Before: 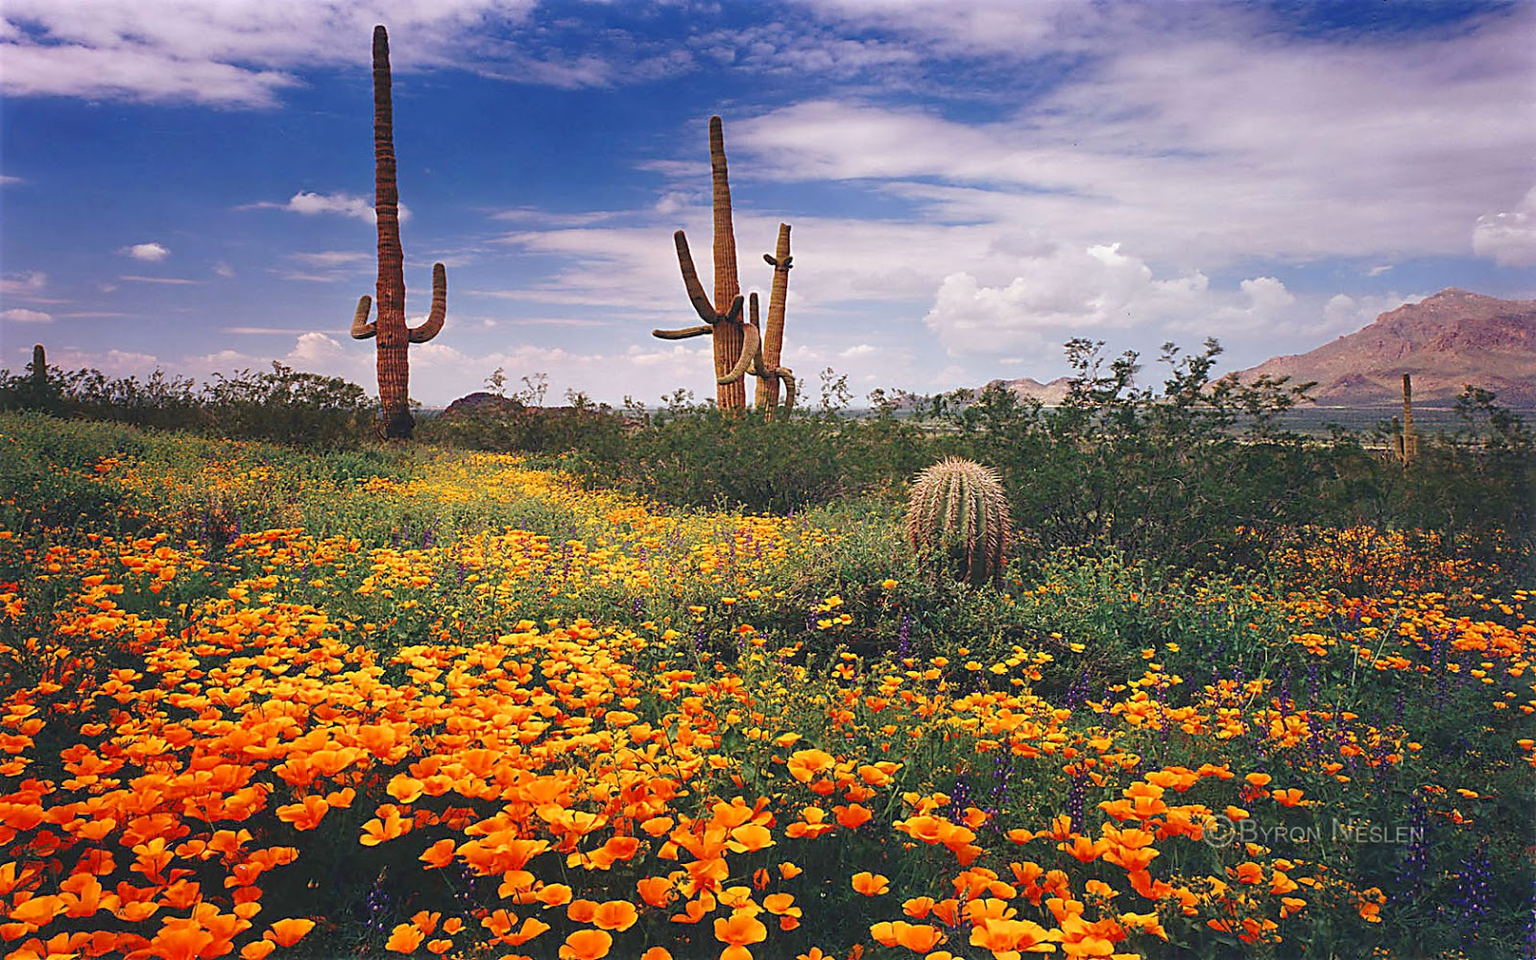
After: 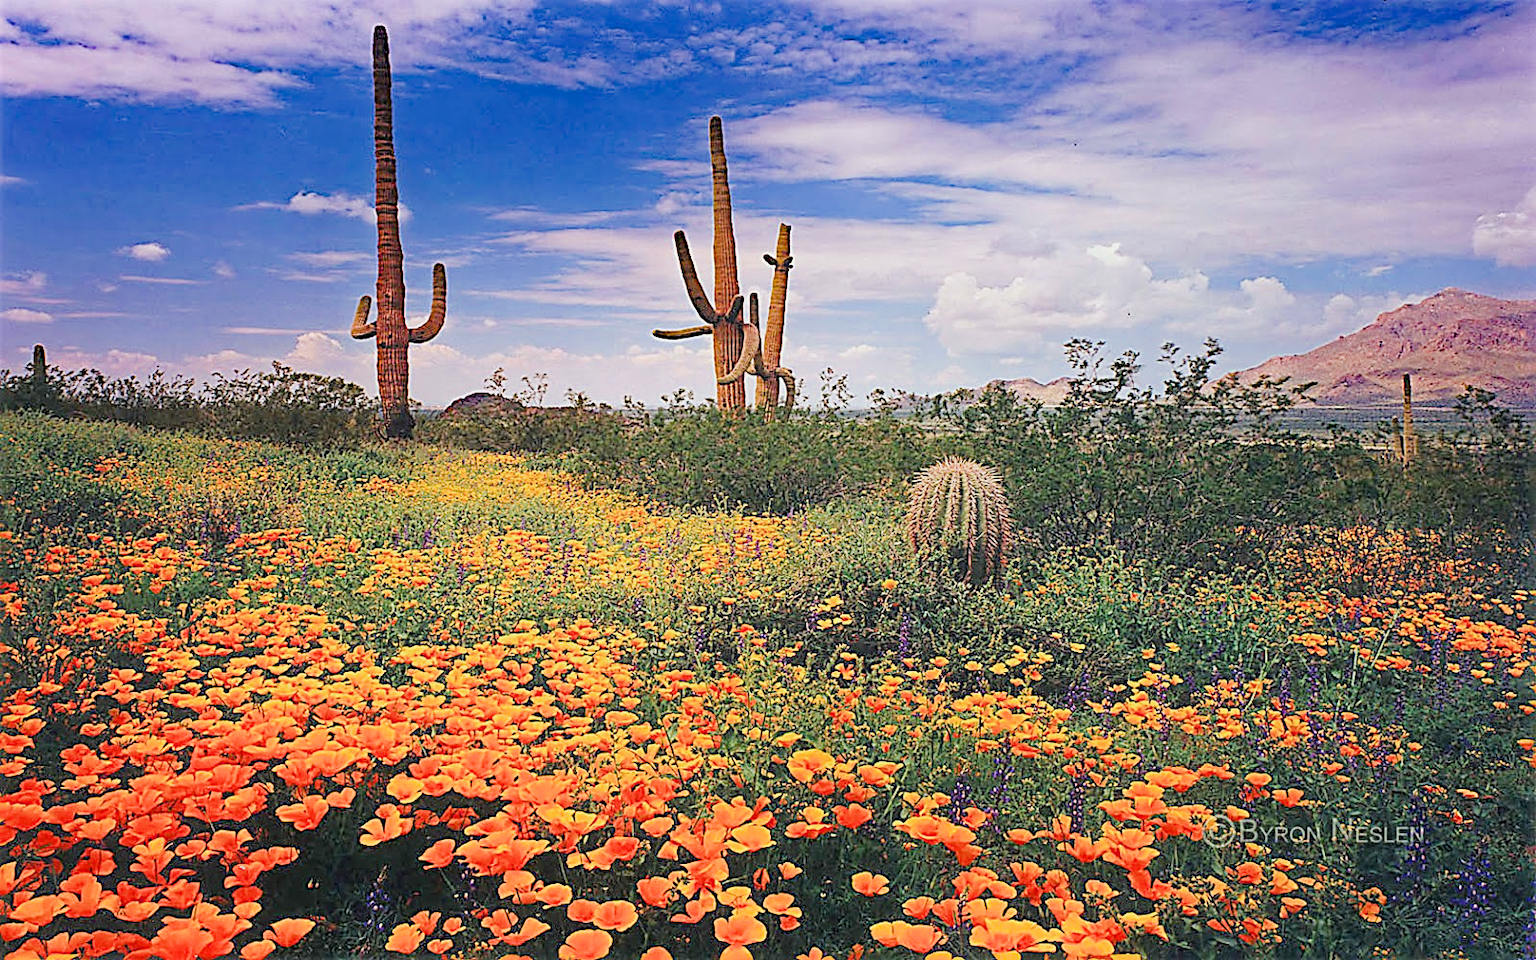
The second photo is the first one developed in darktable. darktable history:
sharpen: radius 2.531, amount 0.617
exposure: black level correction 0, exposure 1.001 EV, compensate exposure bias true, compensate highlight preservation false
filmic rgb: black relative exposure -7.1 EV, white relative exposure 5.36 EV, hardness 3.02
haze removal: strength 0.511, distance 0.428, compatibility mode true, adaptive false
contrast equalizer: y [[0.6 ×6], [0.55 ×6], [0 ×6], [0 ×6], [0 ×6]], mix -0.308
